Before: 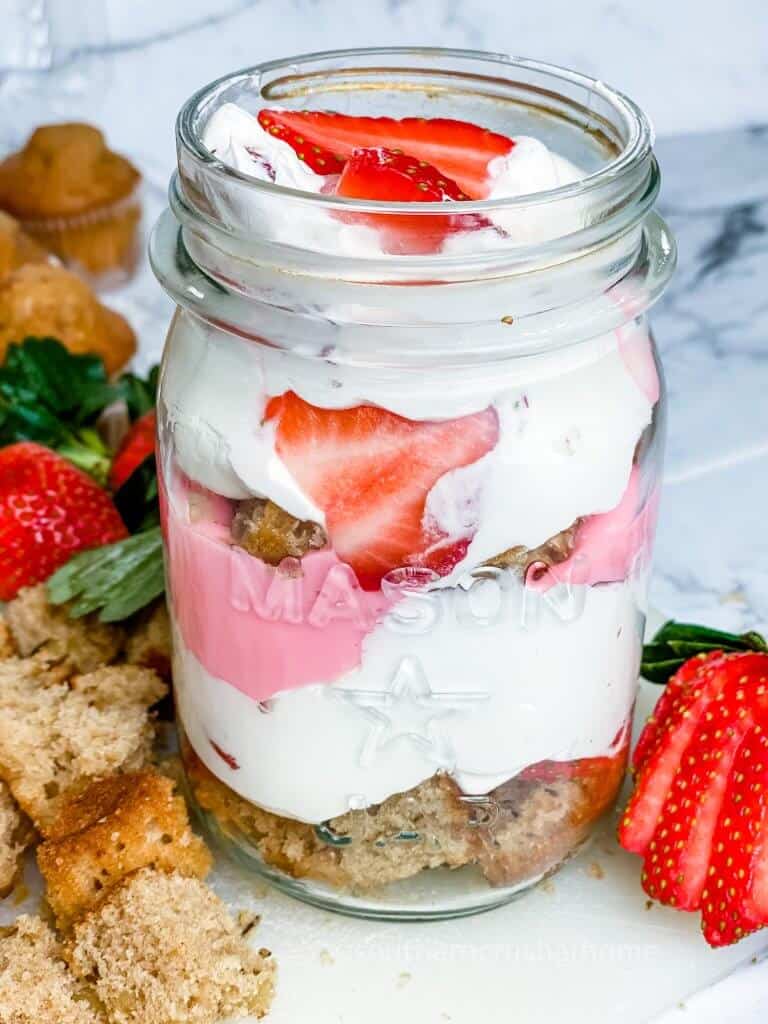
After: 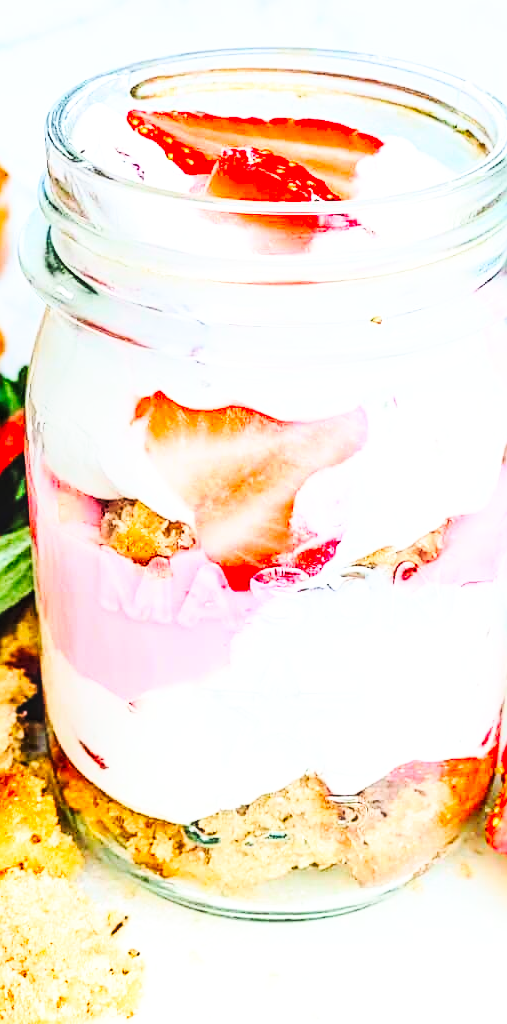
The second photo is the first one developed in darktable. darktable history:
tone curve: curves: ch0 [(0, 0) (0.003, 0.003) (0.011, 0.013) (0.025, 0.028) (0.044, 0.05) (0.069, 0.078) (0.1, 0.113) (0.136, 0.153) (0.177, 0.2) (0.224, 0.271) (0.277, 0.374) (0.335, 0.47) (0.399, 0.574) (0.468, 0.688) (0.543, 0.79) (0.623, 0.859) (0.709, 0.919) (0.801, 0.957) (0.898, 0.978) (1, 1)], color space Lab, linked channels
local contrast: on, module defaults
crop: left 17.112%, right 16.745%
sharpen: on, module defaults
base curve: curves: ch0 [(0, 0) (0.028, 0.03) (0.121, 0.232) (0.46, 0.748) (0.859, 0.968) (1, 1)], preserve colors none
